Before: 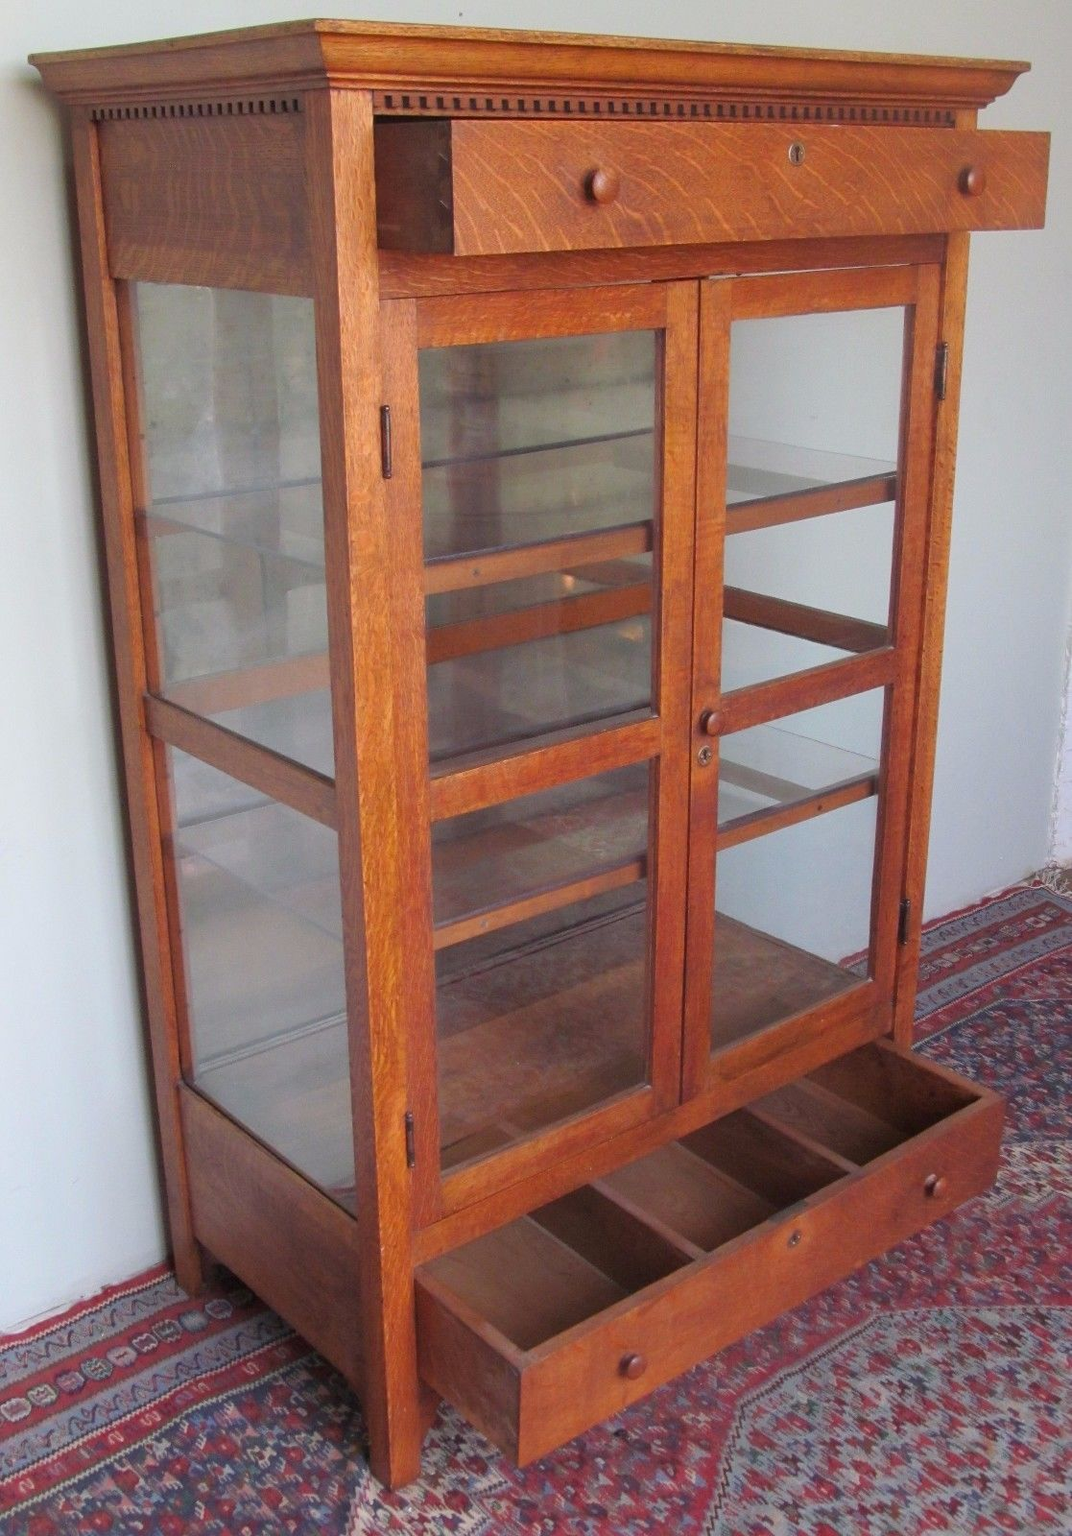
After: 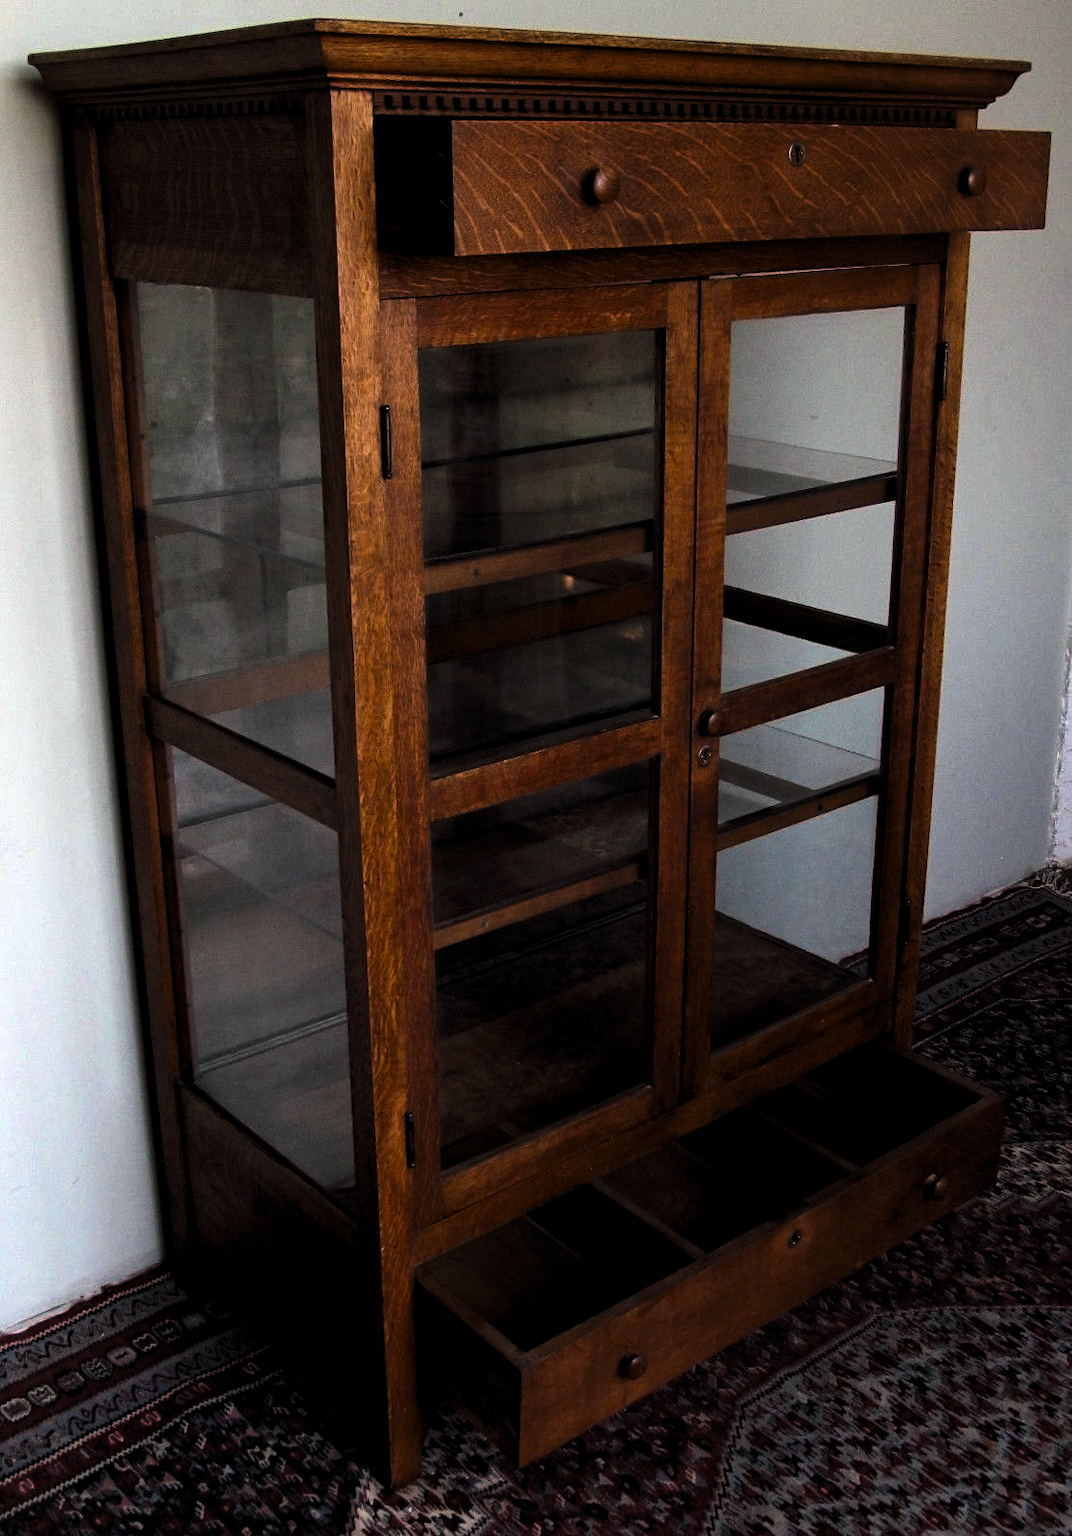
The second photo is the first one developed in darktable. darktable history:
contrast brightness saturation: contrast 0.12, brightness -0.12, saturation 0.2
levels: mode automatic, black 8.58%, gray 59.42%, levels [0, 0.445, 1]
white balance: red 1.009, blue 0.985
haze removal: compatibility mode true, adaptive false
